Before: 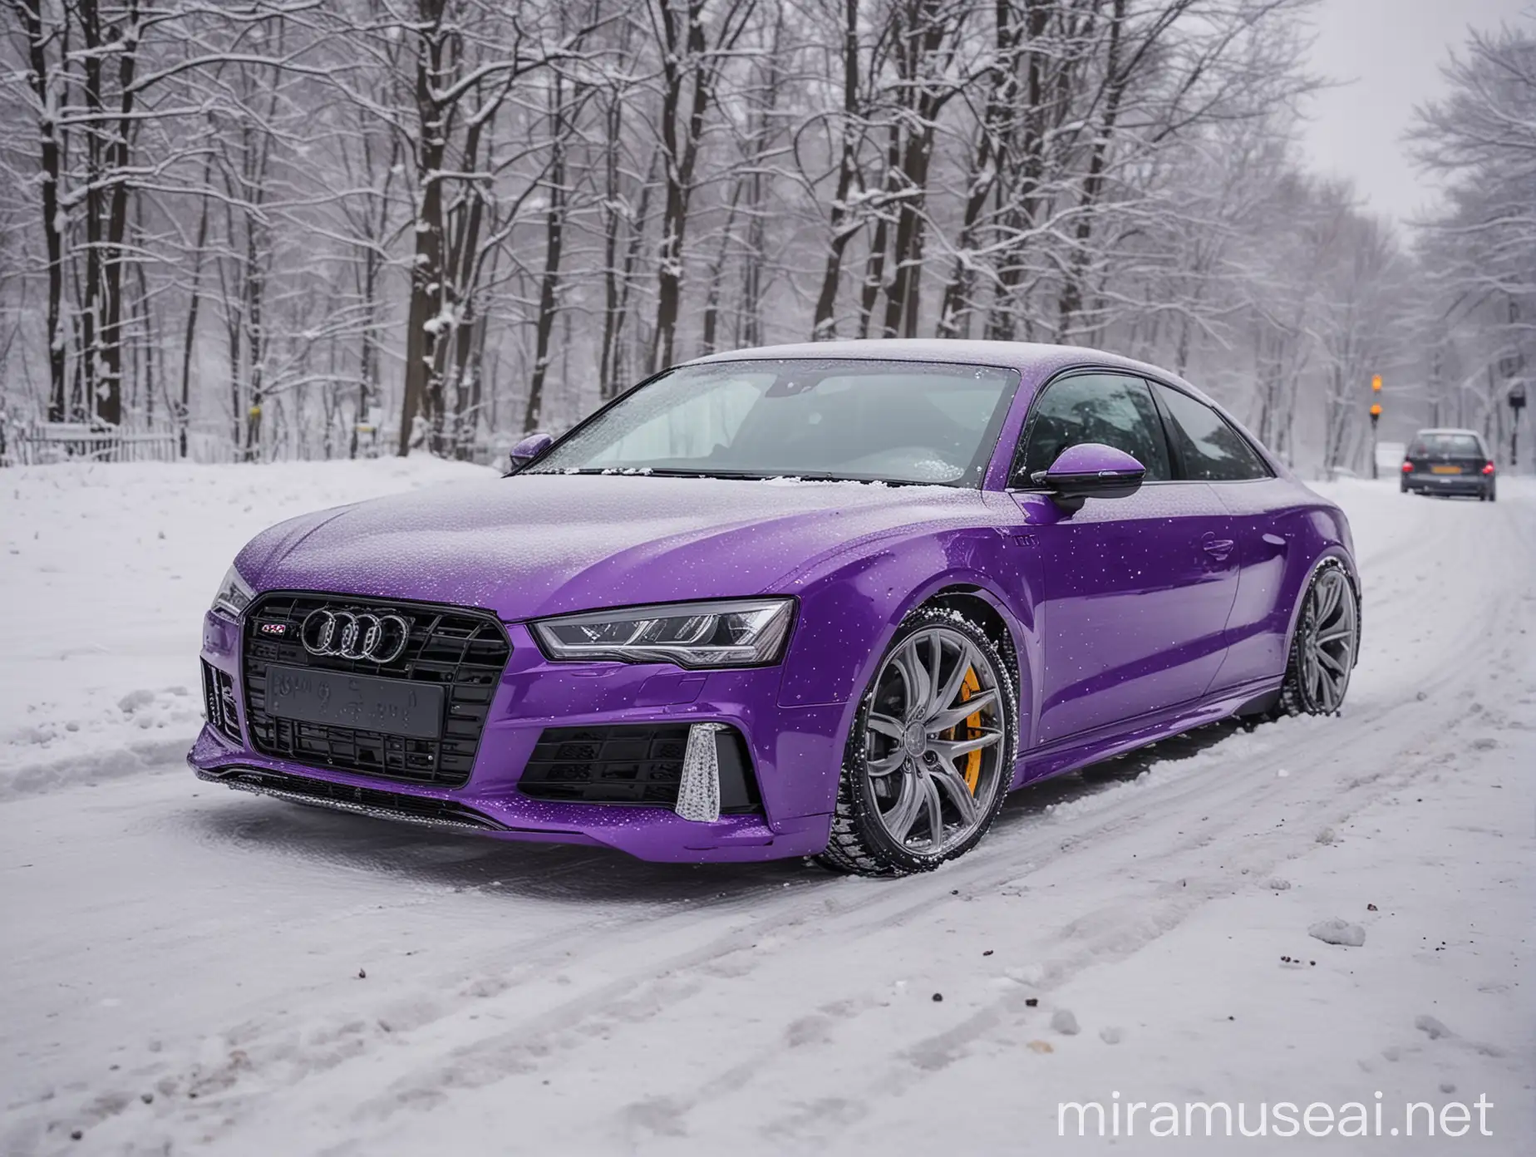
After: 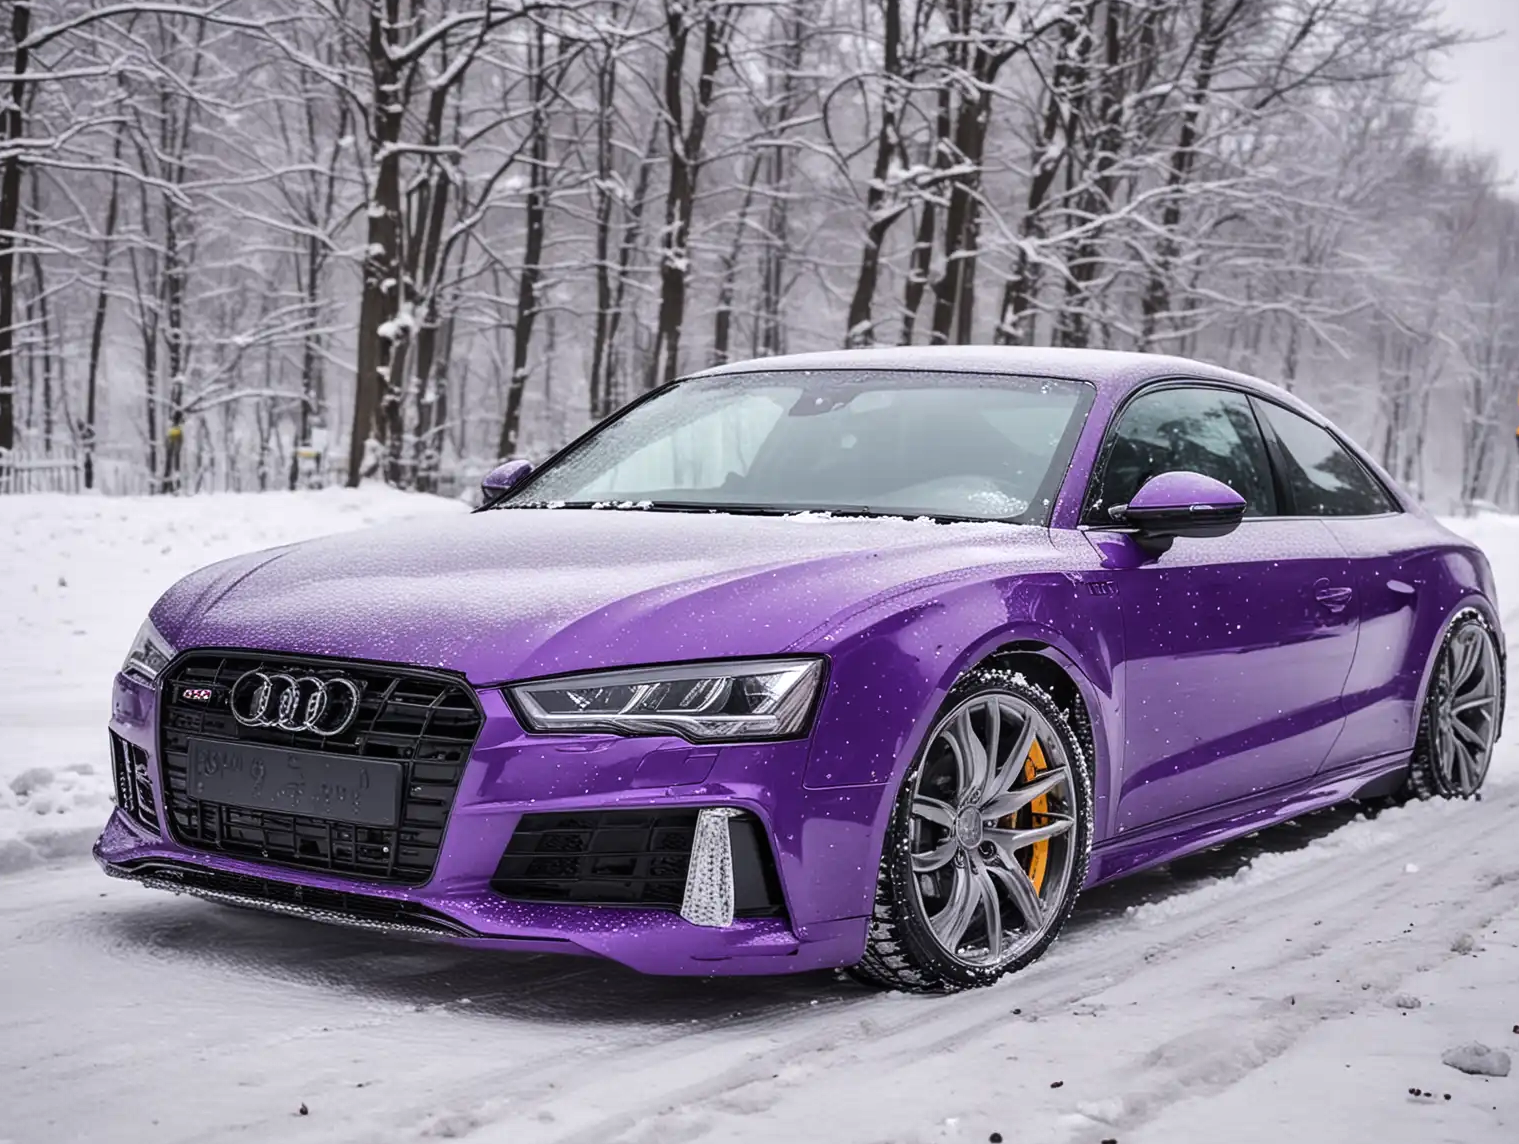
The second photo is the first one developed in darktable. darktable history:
crop and rotate: left 7.196%, top 4.574%, right 10.605%, bottom 13.178%
shadows and highlights: low approximation 0.01, soften with gaussian
tone equalizer: -8 EV -0.417 EV, -7 EV -0.389 EV, -6 EV -0.333 EV, -5 EV -0.222 EV, -3 EV 0.222 EV, -2 EV 0.333 EV, -1 EV 0.389 EV, +0 EV 0.417 EV, edges refinement/feathering 500, mask exposure compensation -1.57 EV, preserve details no
